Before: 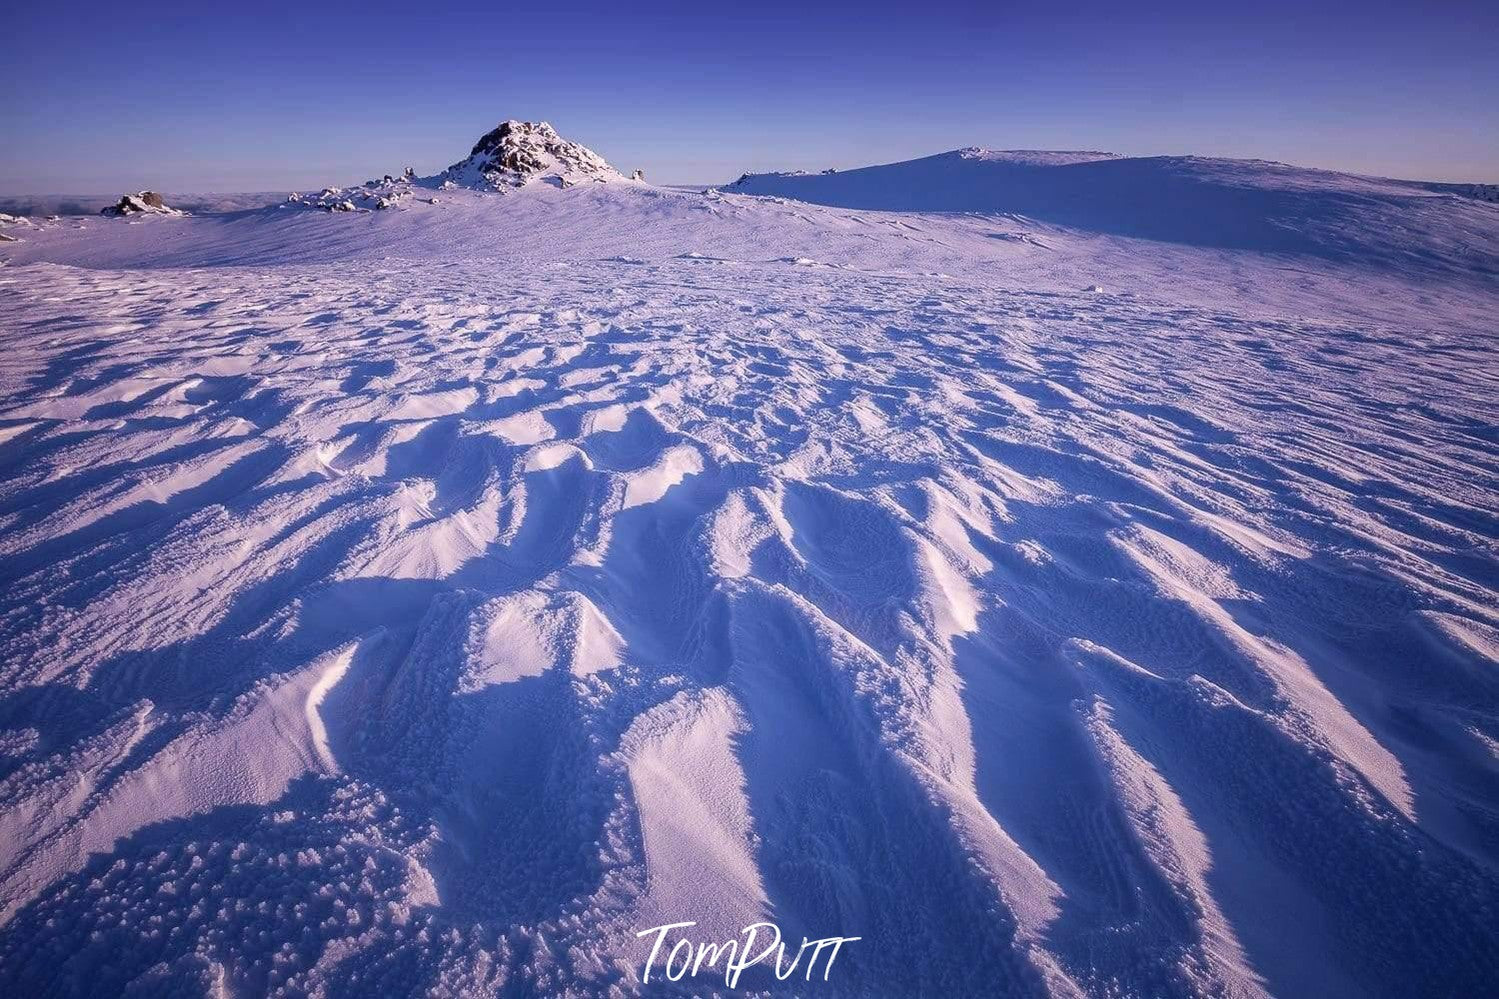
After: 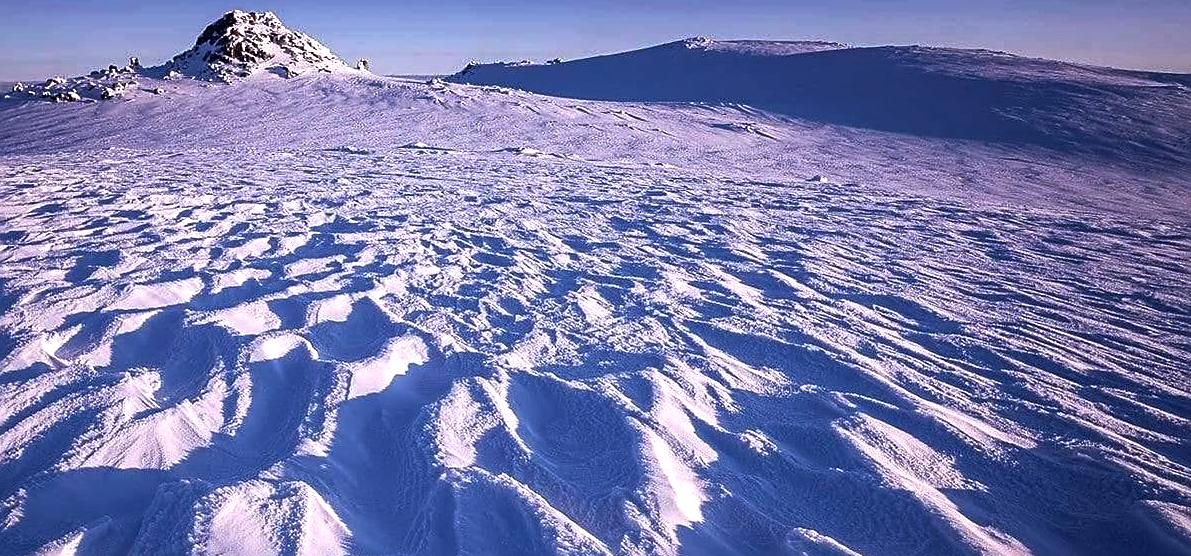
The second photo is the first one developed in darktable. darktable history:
white balance: red 0.978, blue 0.999
color balance rgb: perceptual brilliance grading › highlights 14.29%, perceptual brilliance grading › mid-tones -5.92%, perceptual brilliance grading › shadows -26.83%, global vibrance 31.18%
sharpen: on, module defaults
crop: left 18.38%, top 11.092%, right 2.134%, bottom 33.217%
